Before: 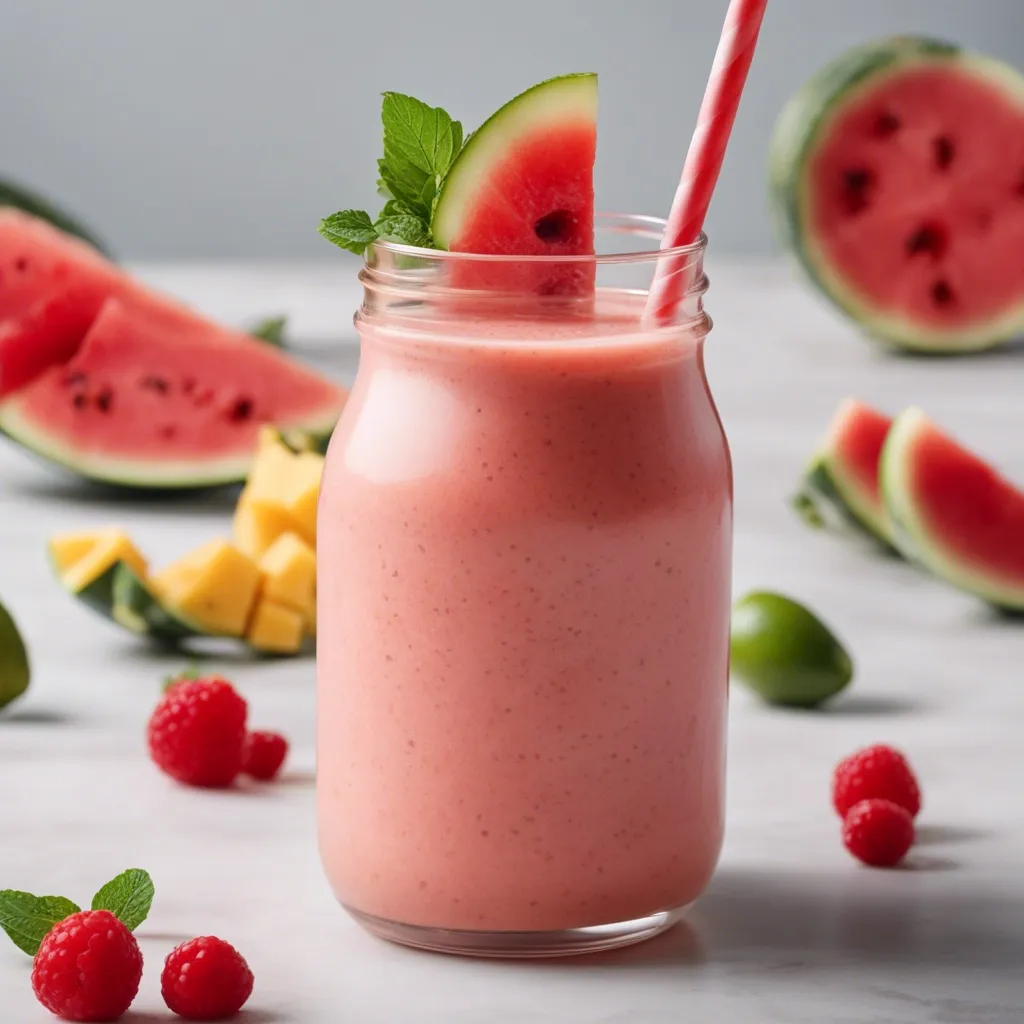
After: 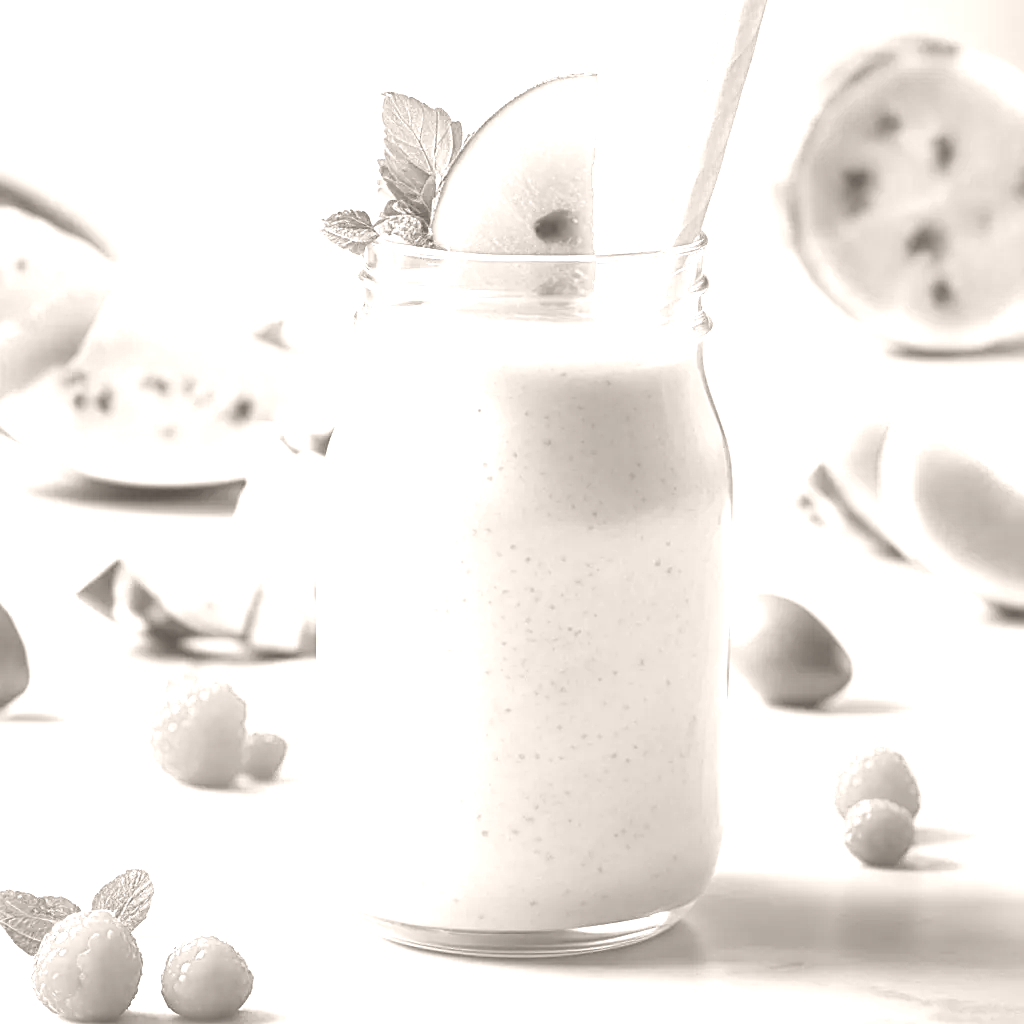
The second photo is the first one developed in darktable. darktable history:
color correction: highlights a* 3.22, highlights b* 1.93, saturation 1.19
sharpen: on, module defaults
white balance: red 1.467, blue 0.684
colorize: hue 34.49°, saturation 35.33%, source mix 100%, lightness 55%, version 1
color balance rgb: perceptual saturation grading › global saturation 3.7%, global vibrance 5.56%, contrast 3.24%
